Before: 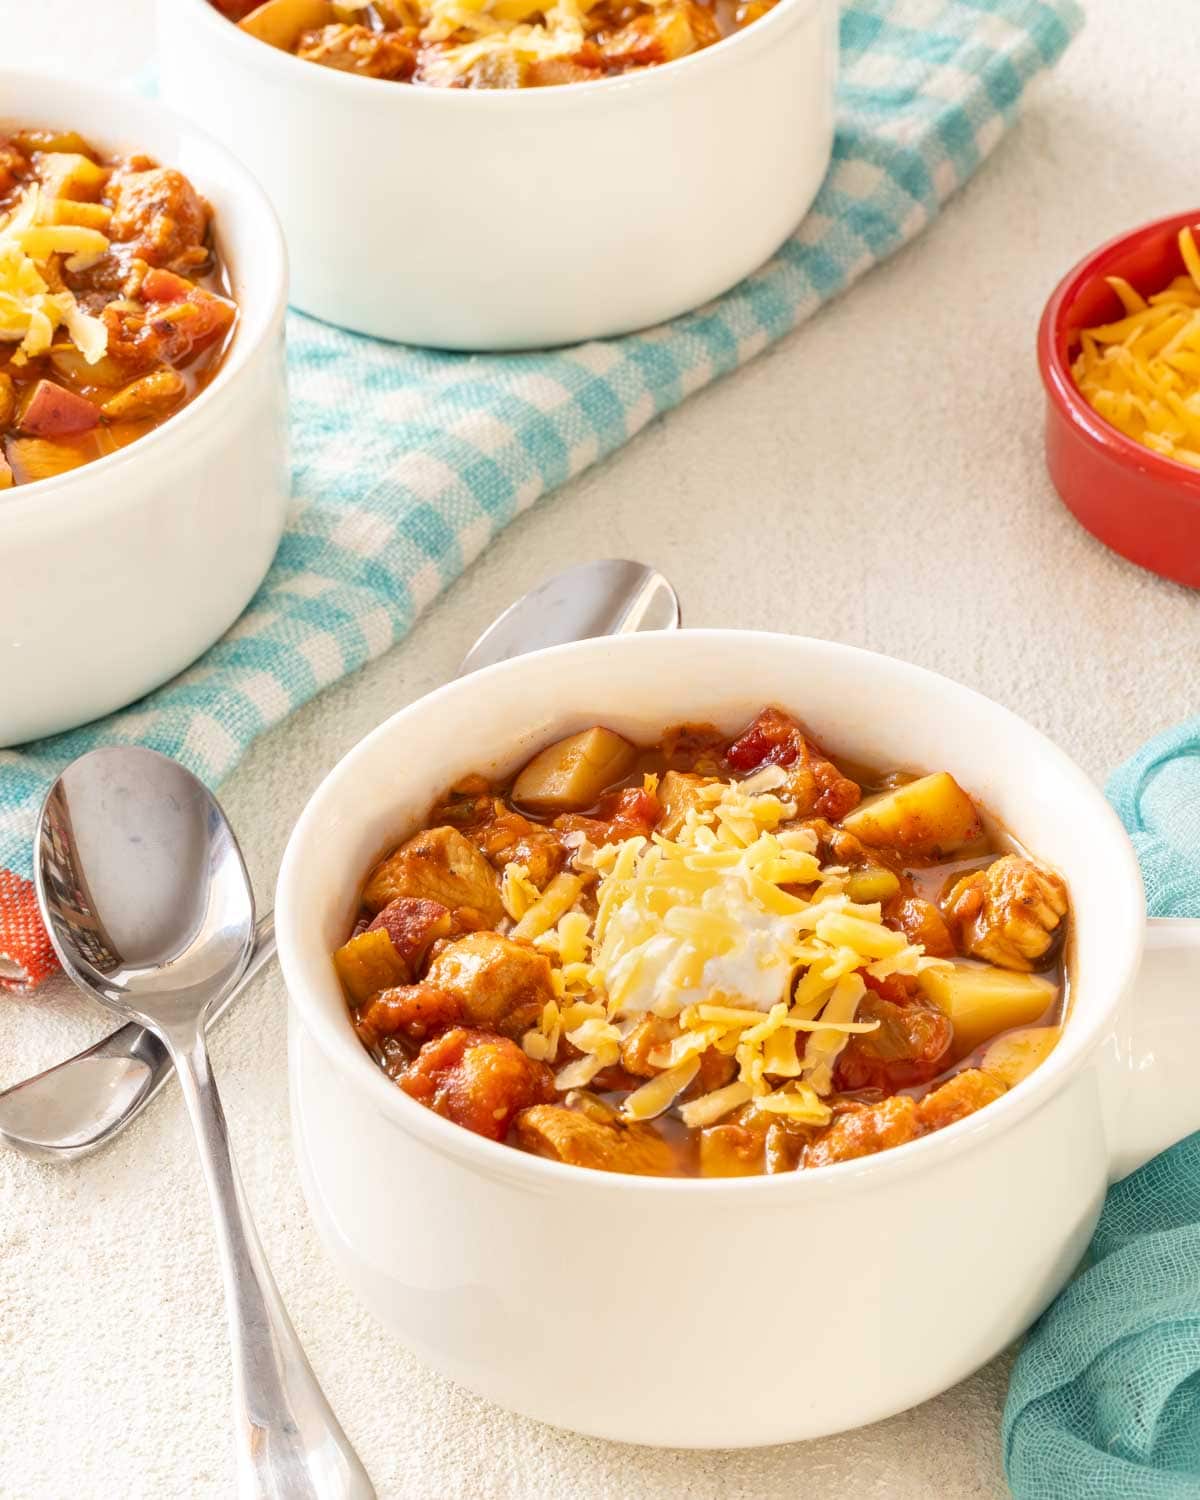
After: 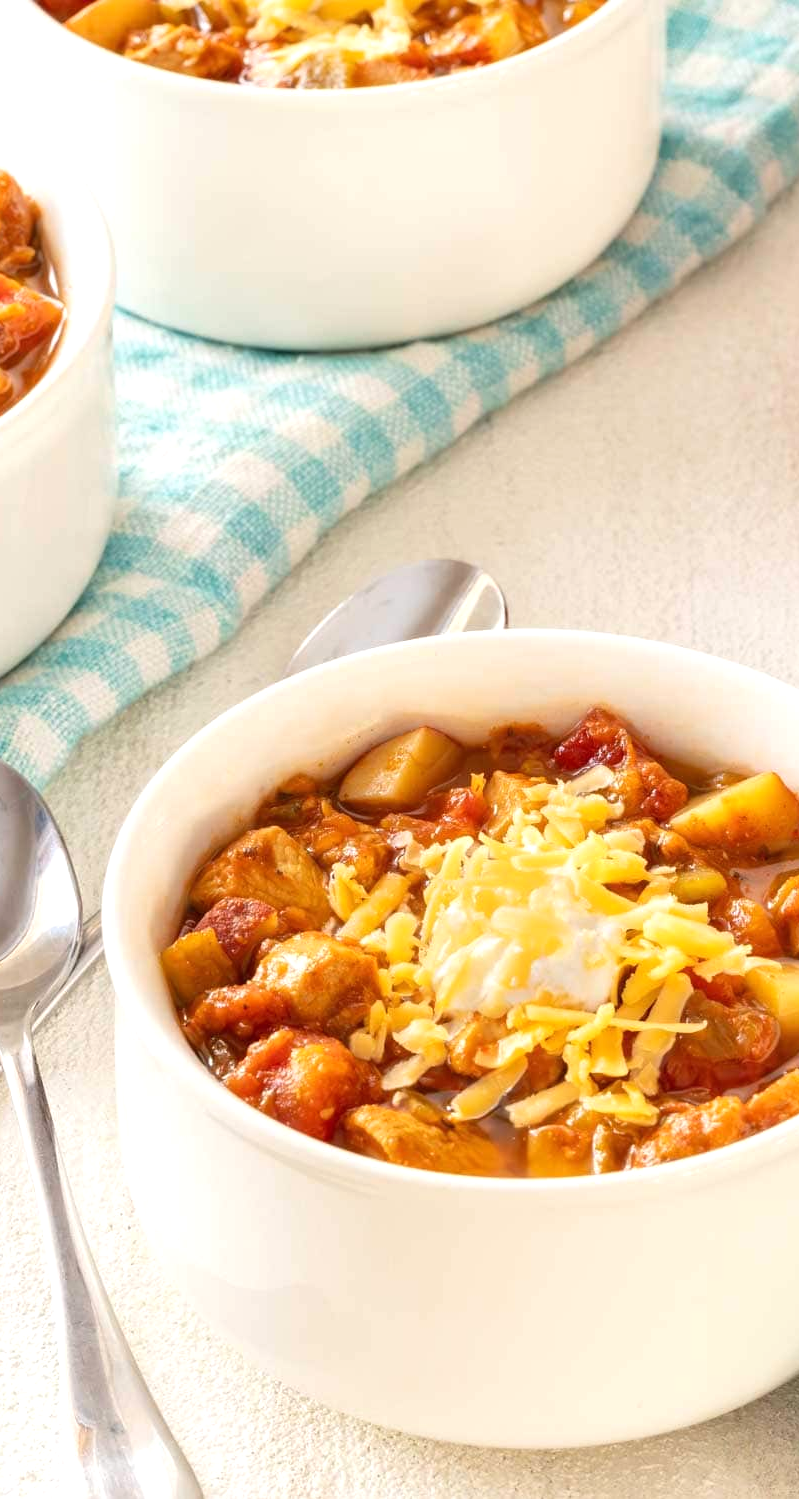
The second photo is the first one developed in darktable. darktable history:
crop and rotate: left 14.436%, right 18.898%
exposure: black level correction 0, exposure 0.2 EV, compensate exposure bias true, compensate highlight preservation false
